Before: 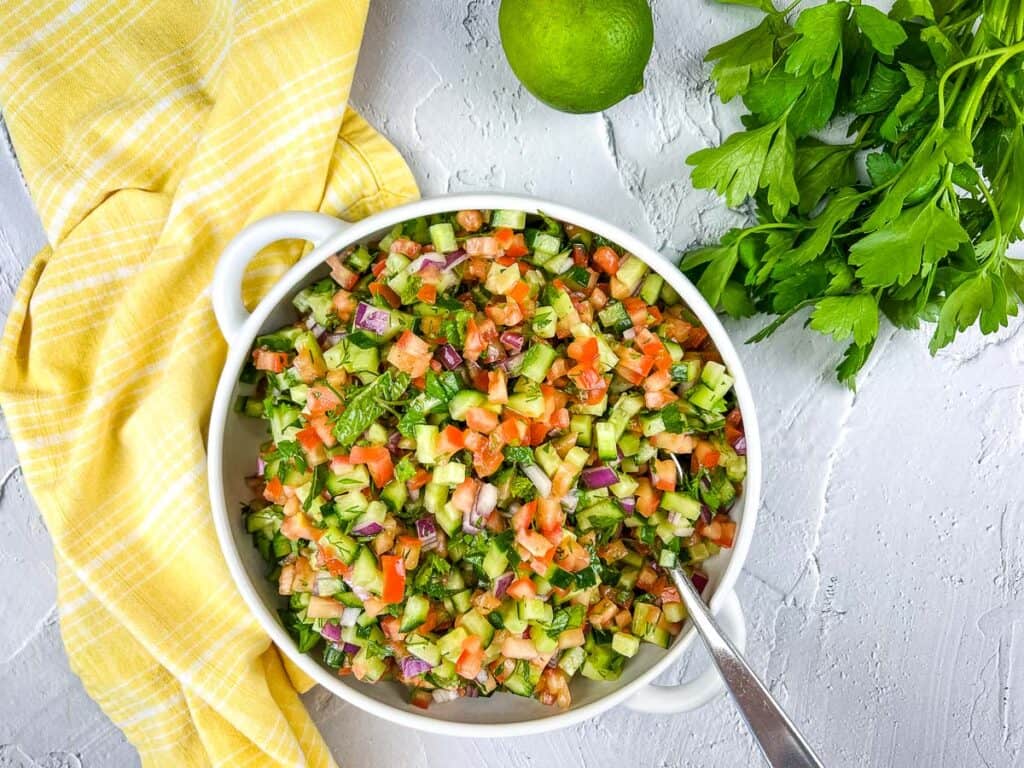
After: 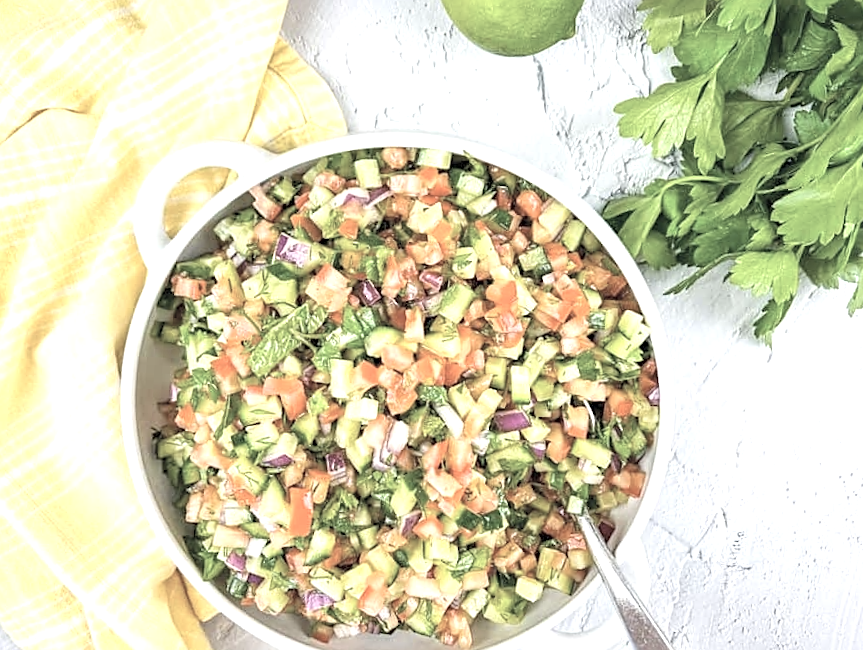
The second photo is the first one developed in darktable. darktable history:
exposure: black level correction 0, exposure 0.696 EV, compensate exposure bias true, compensate highlight preservation false
crop and rotate: angle -2.9°, left 5.439%, top 5.226%, right 4.644%, bottom 4.408%
contrast brightness saturation: brightness 0.186, saturation -0.492
sharpen: on, module defaults
